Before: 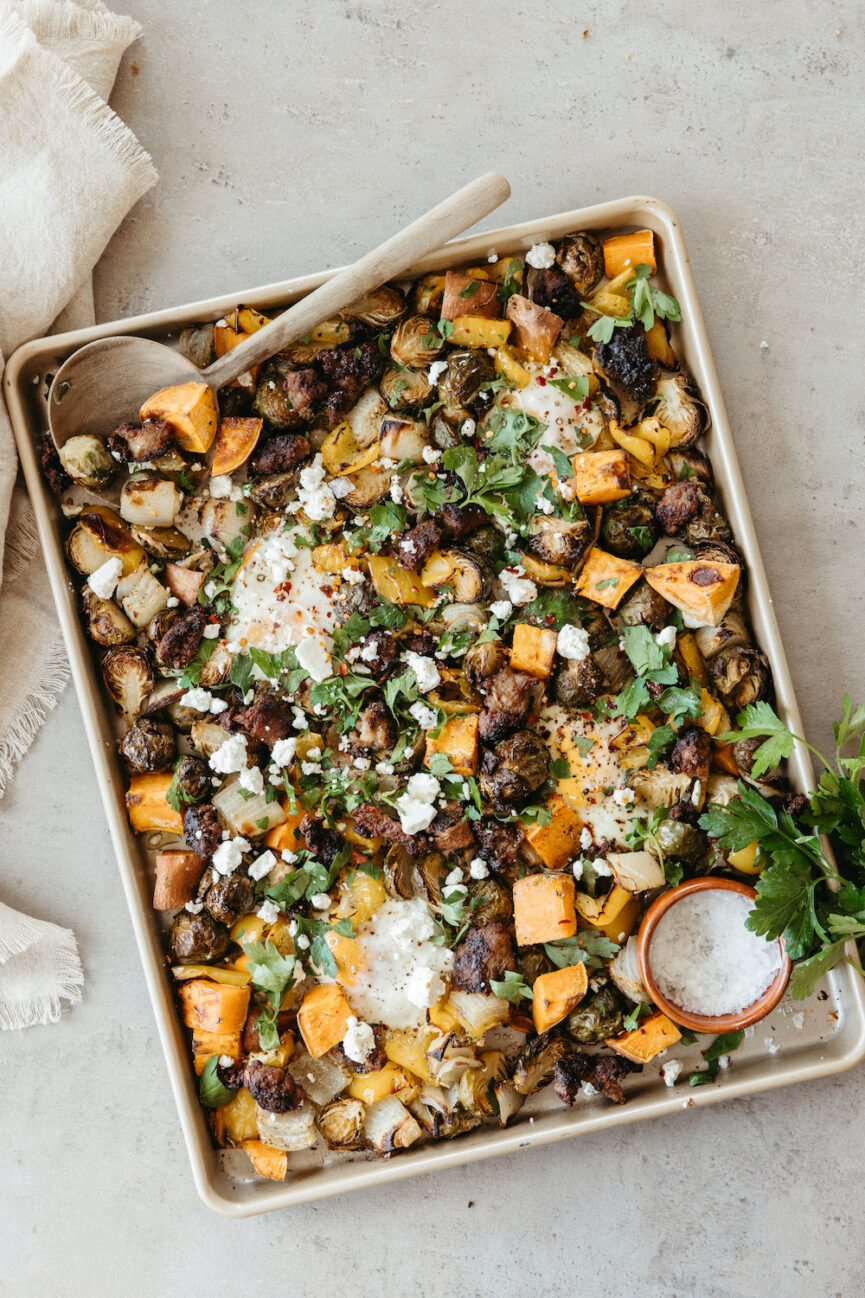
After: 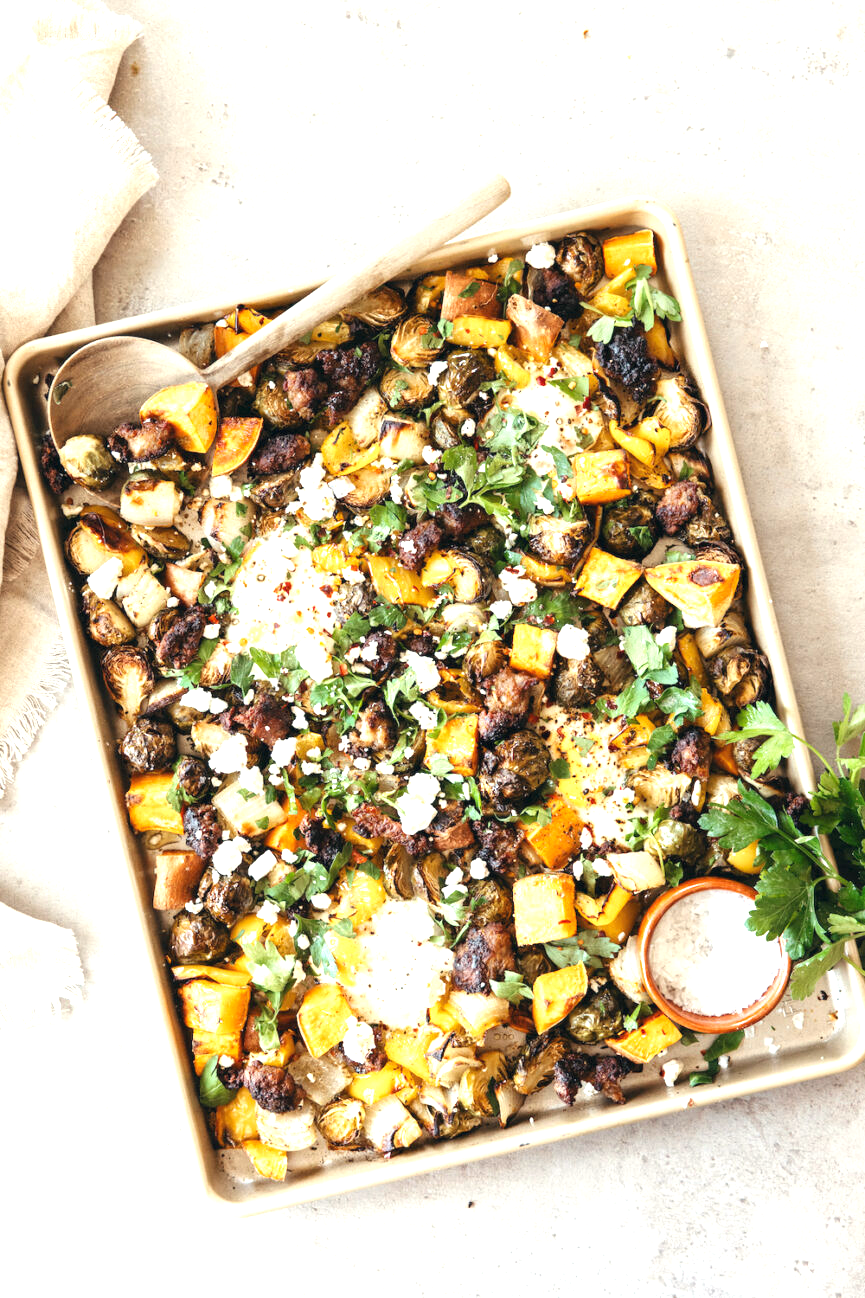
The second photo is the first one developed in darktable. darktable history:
exposure: black level correction 0, exposure 1.1 EV, compensate exposure bias true, compensate highlight preservation false
color correction: highlights a* 0.207, highlights b* 2.7, shadows a* -0.874, shadows b* -4.78
